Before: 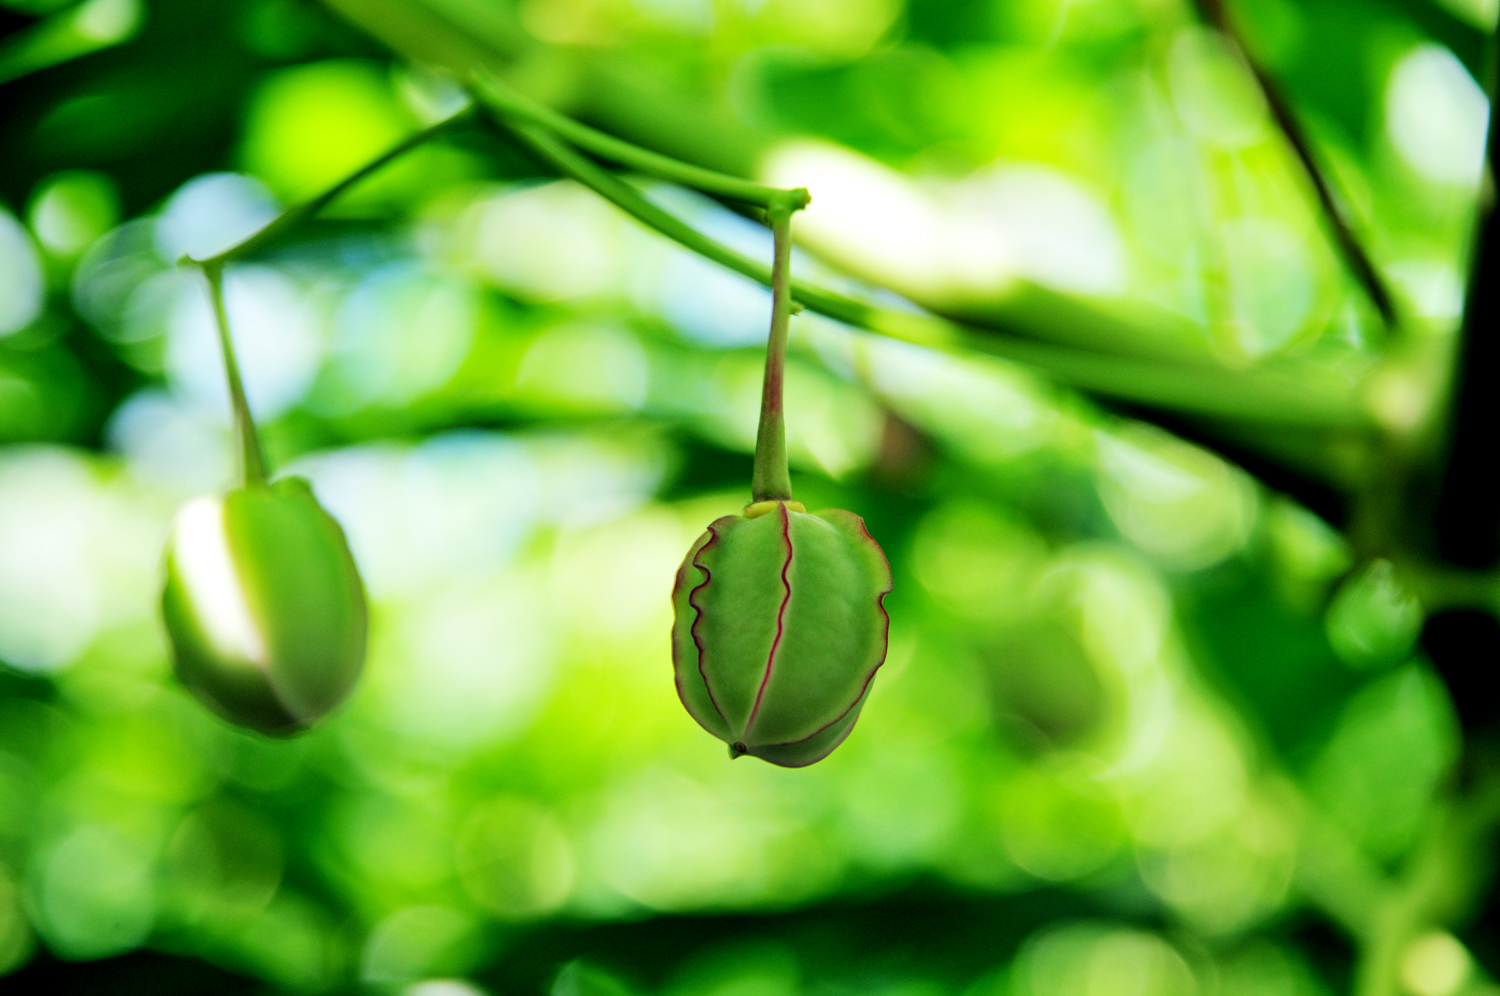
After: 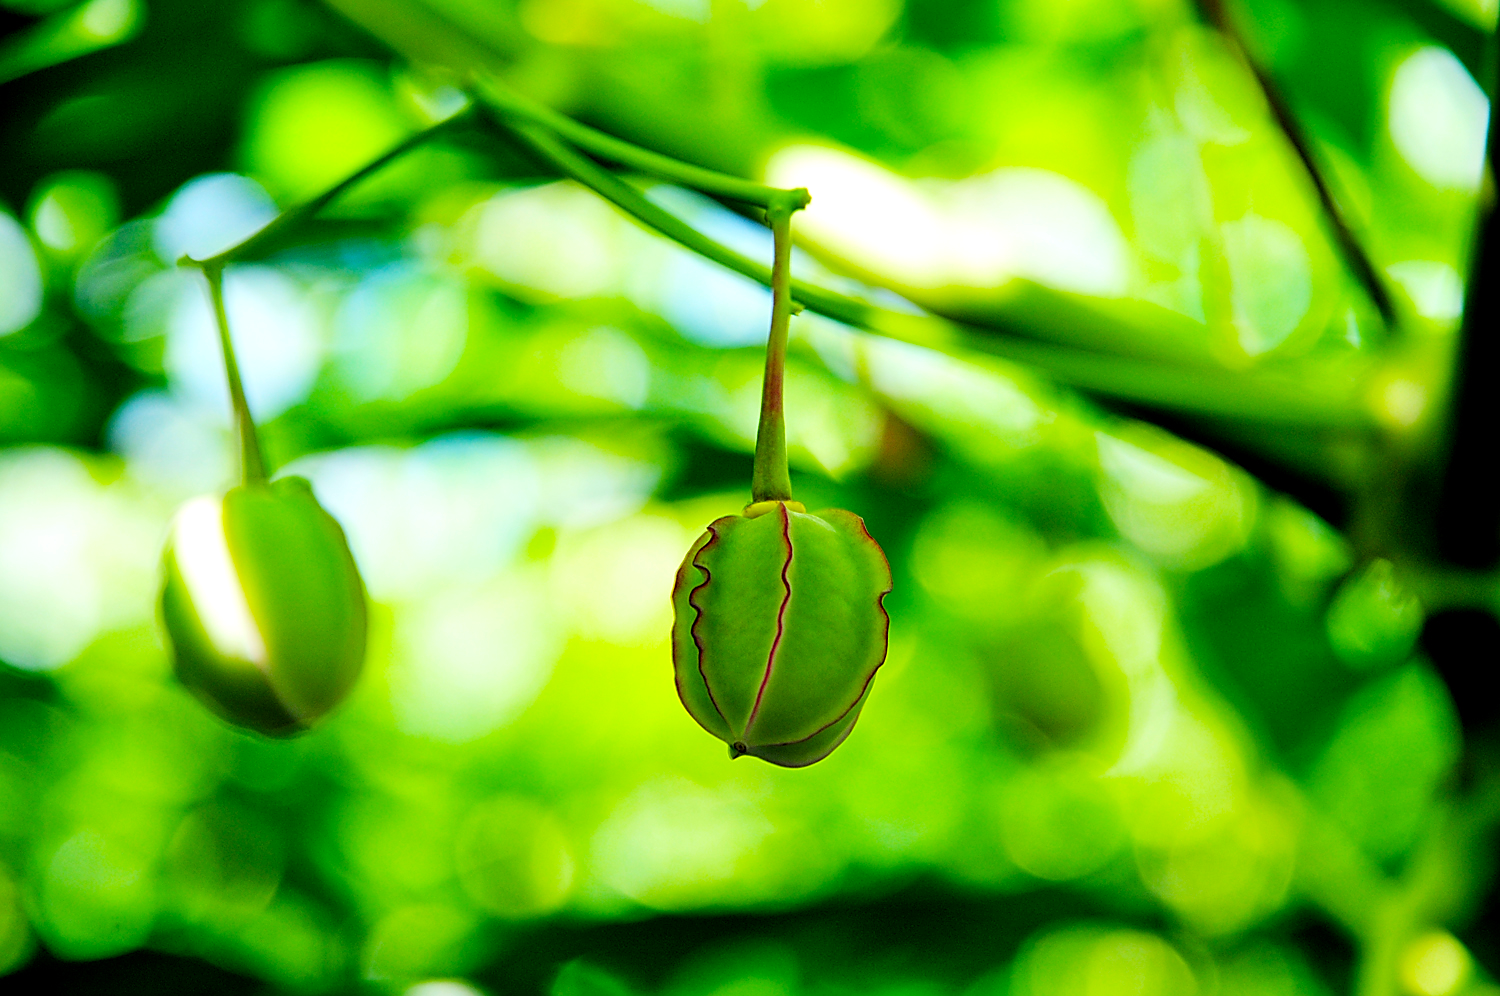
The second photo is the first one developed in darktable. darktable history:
sharpen: radius 1.4, amount 1.25, threshold 0.7
color balance rgb: perceptual saturation grading › global saturation 30%, global vibrance 10%
exposure: exposure 0.127 EV, compensate highlight preservation false
